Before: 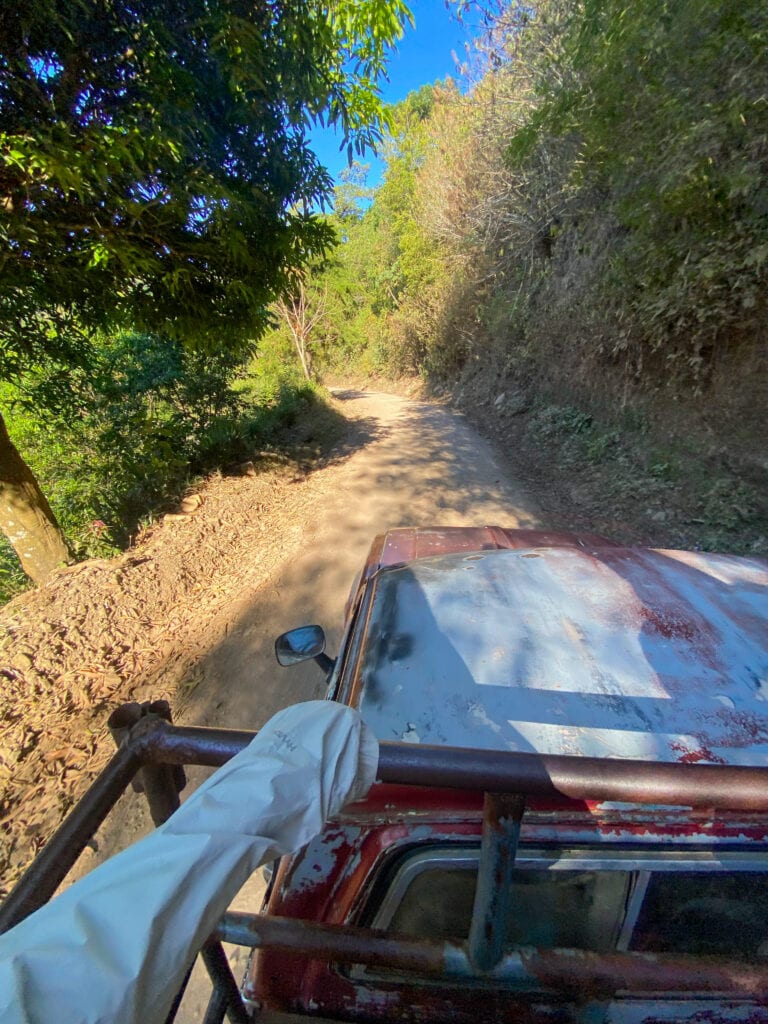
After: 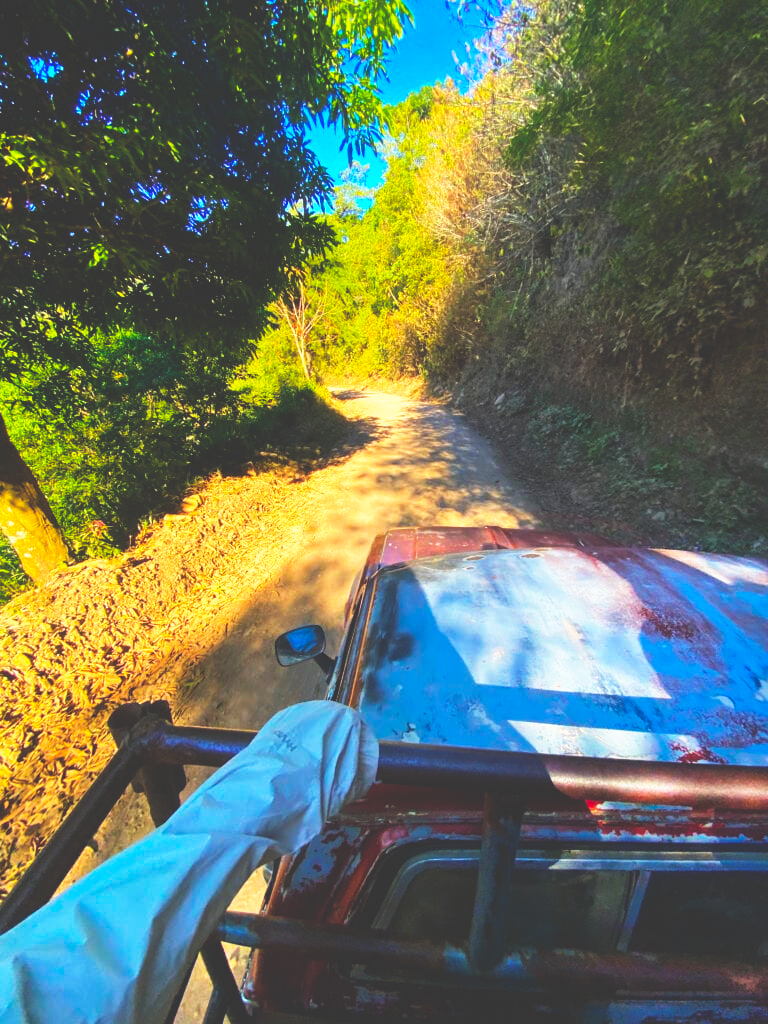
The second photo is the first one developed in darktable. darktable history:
white balance: emerald 1
base curve: curves: ch0 [(0, 0.036) (0.007, 0.037) (0.604, 0.887) (1, 1)], preserve colors none
color balance rgb: linear chroma grading › global chroma 15%, perceptual saturation grading › global saturation 30%
